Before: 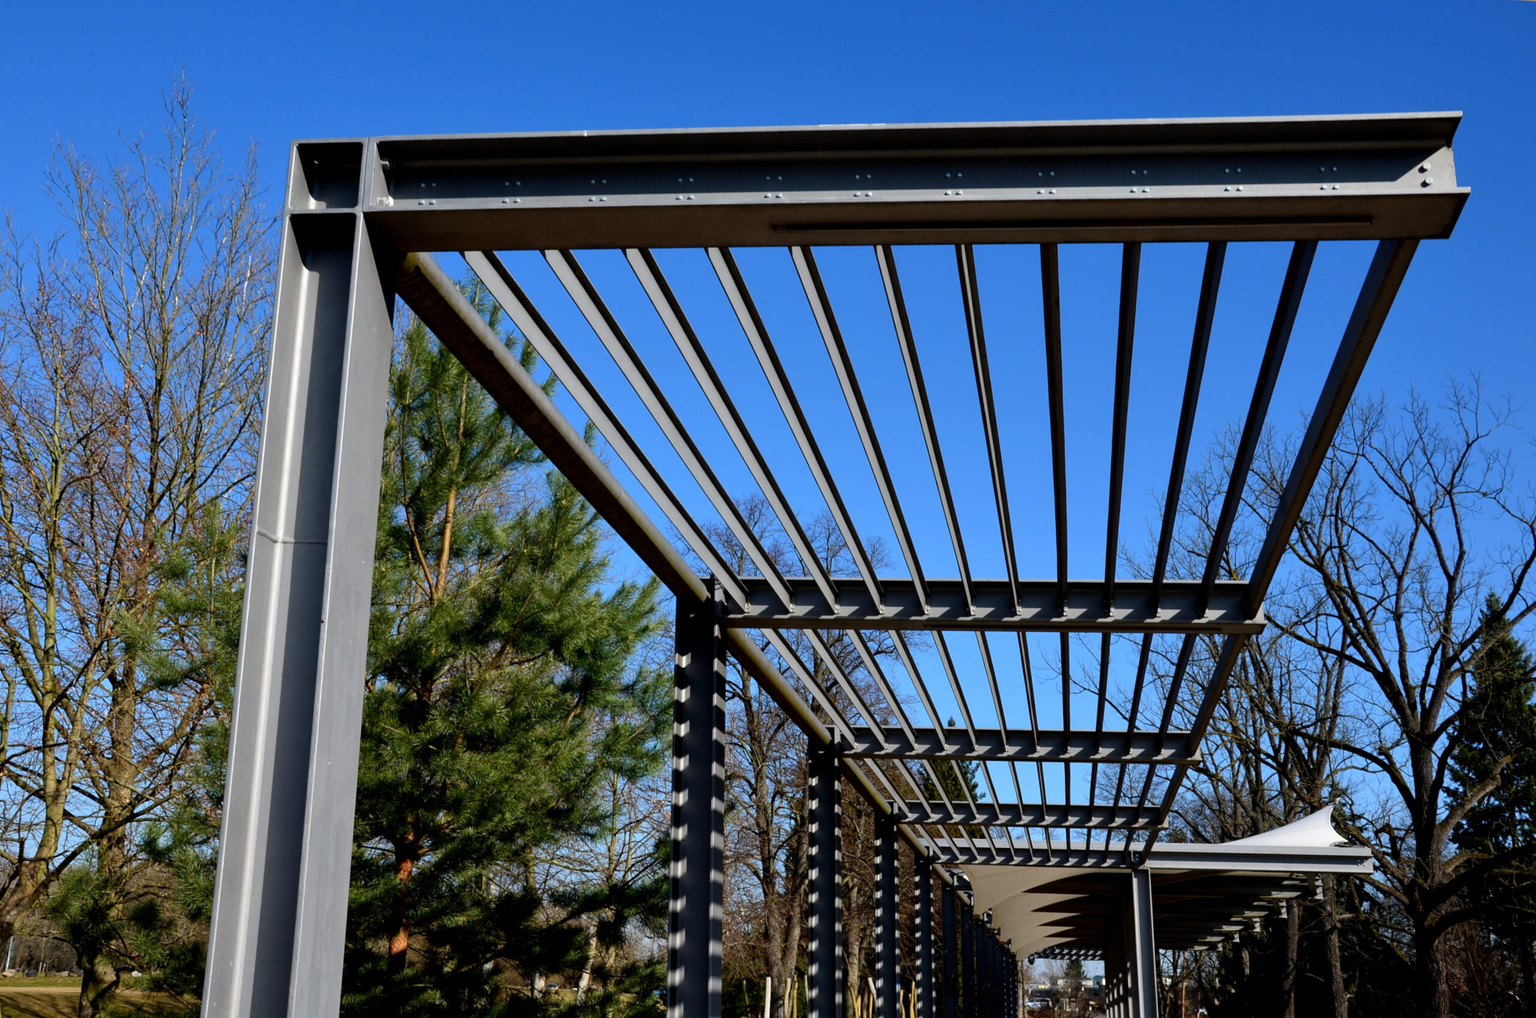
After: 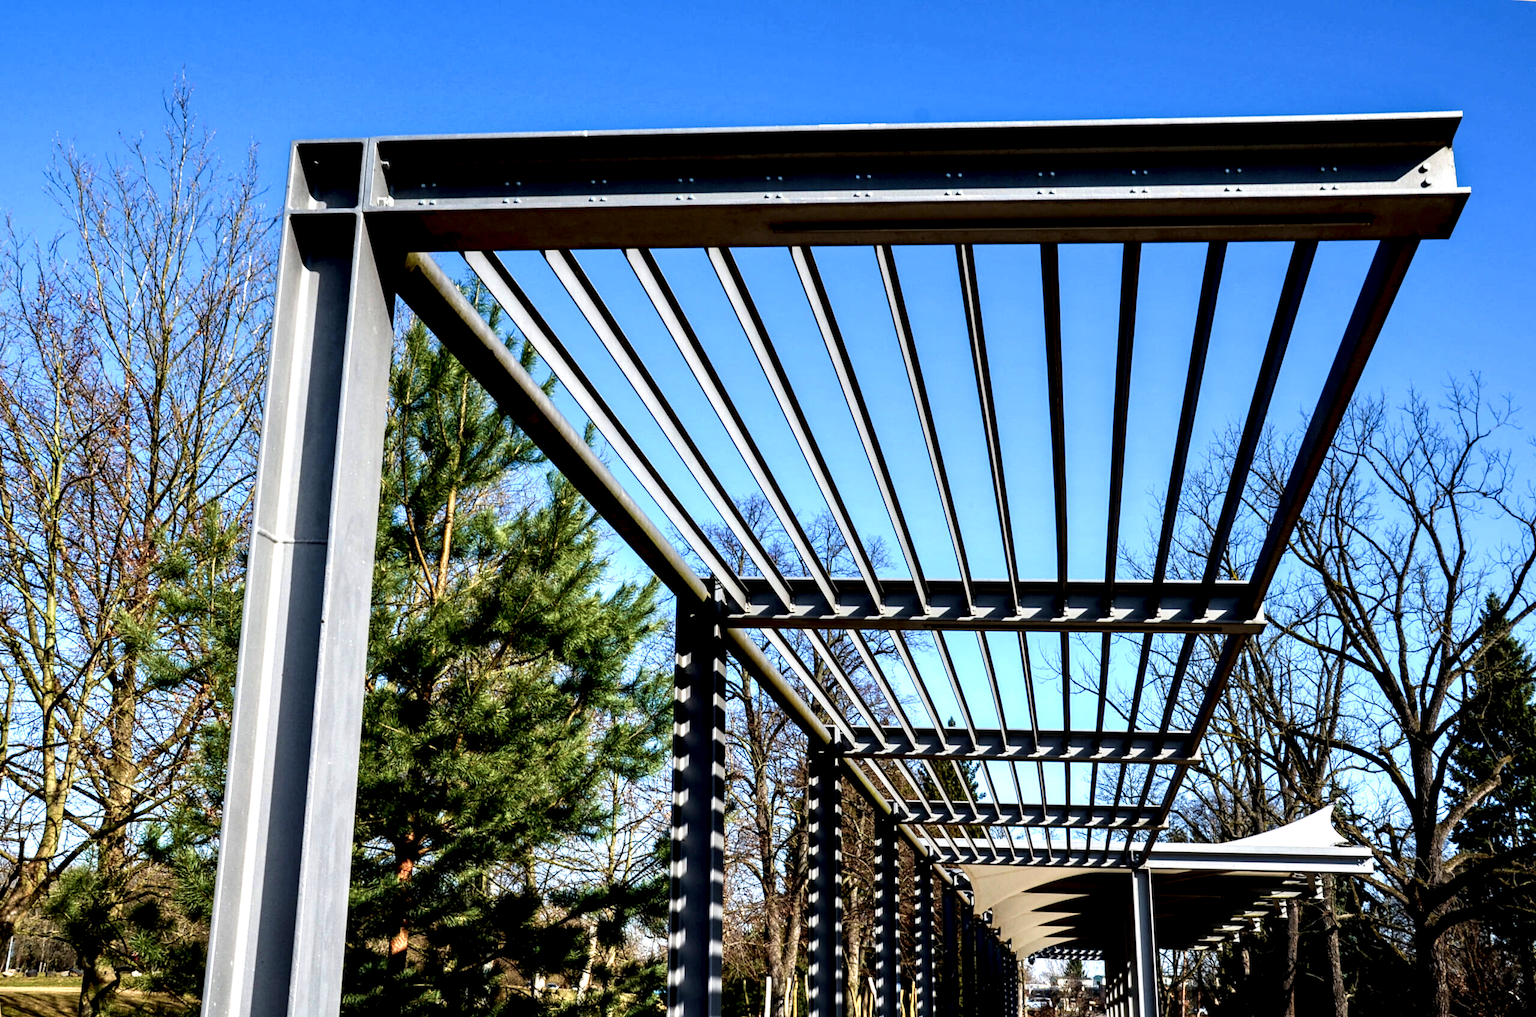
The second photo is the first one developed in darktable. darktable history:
exposure: black level correction 0, exposure 0.701 EV, compensate highlight preservation false
local contrast: highlights 80%, shadows 58%, detail 175%, midtone range 0.601
velvia: strength 27.42%
